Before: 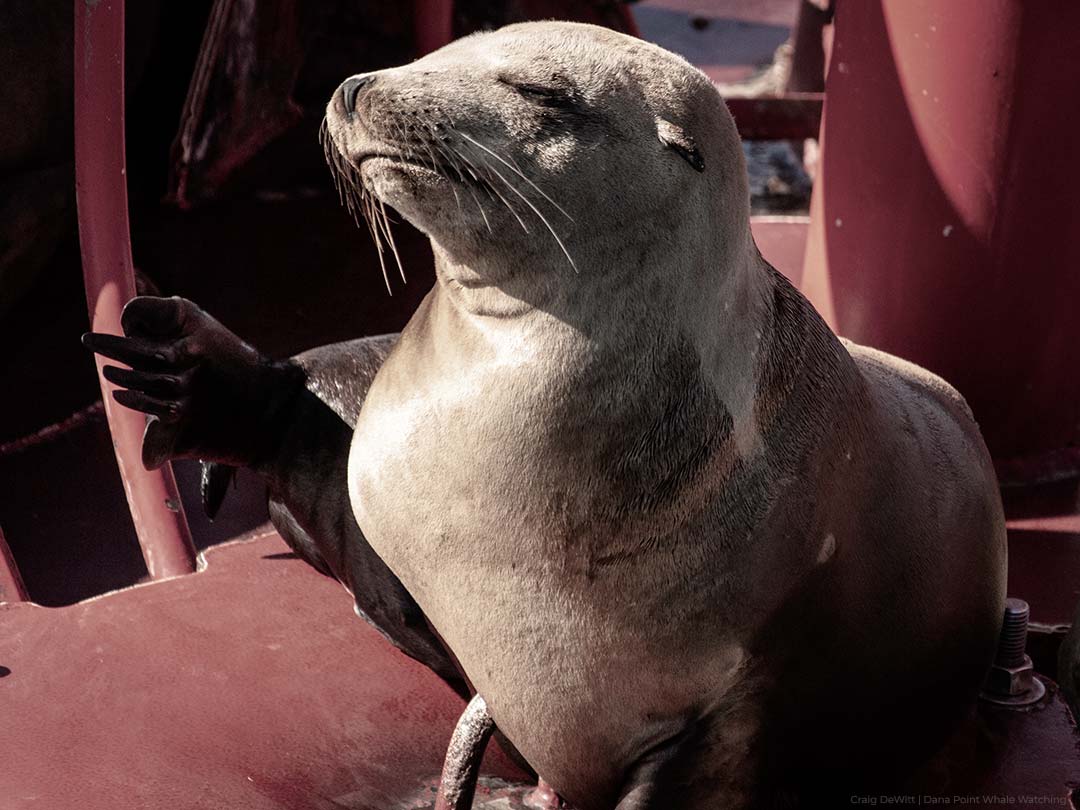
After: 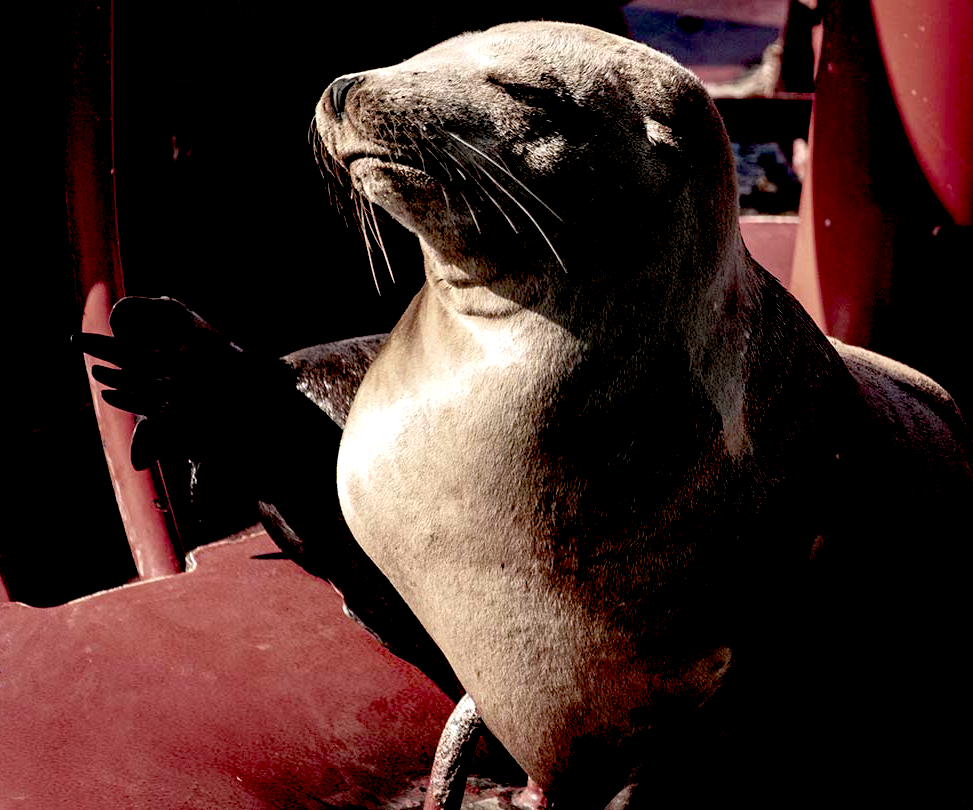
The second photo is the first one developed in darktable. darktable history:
exposure: black level correction 0.056, compensate highlight preservation false
crop and rotate: left 1.088%, right 8.807%
color balance: contrast 8.5%, output saturation 105%
